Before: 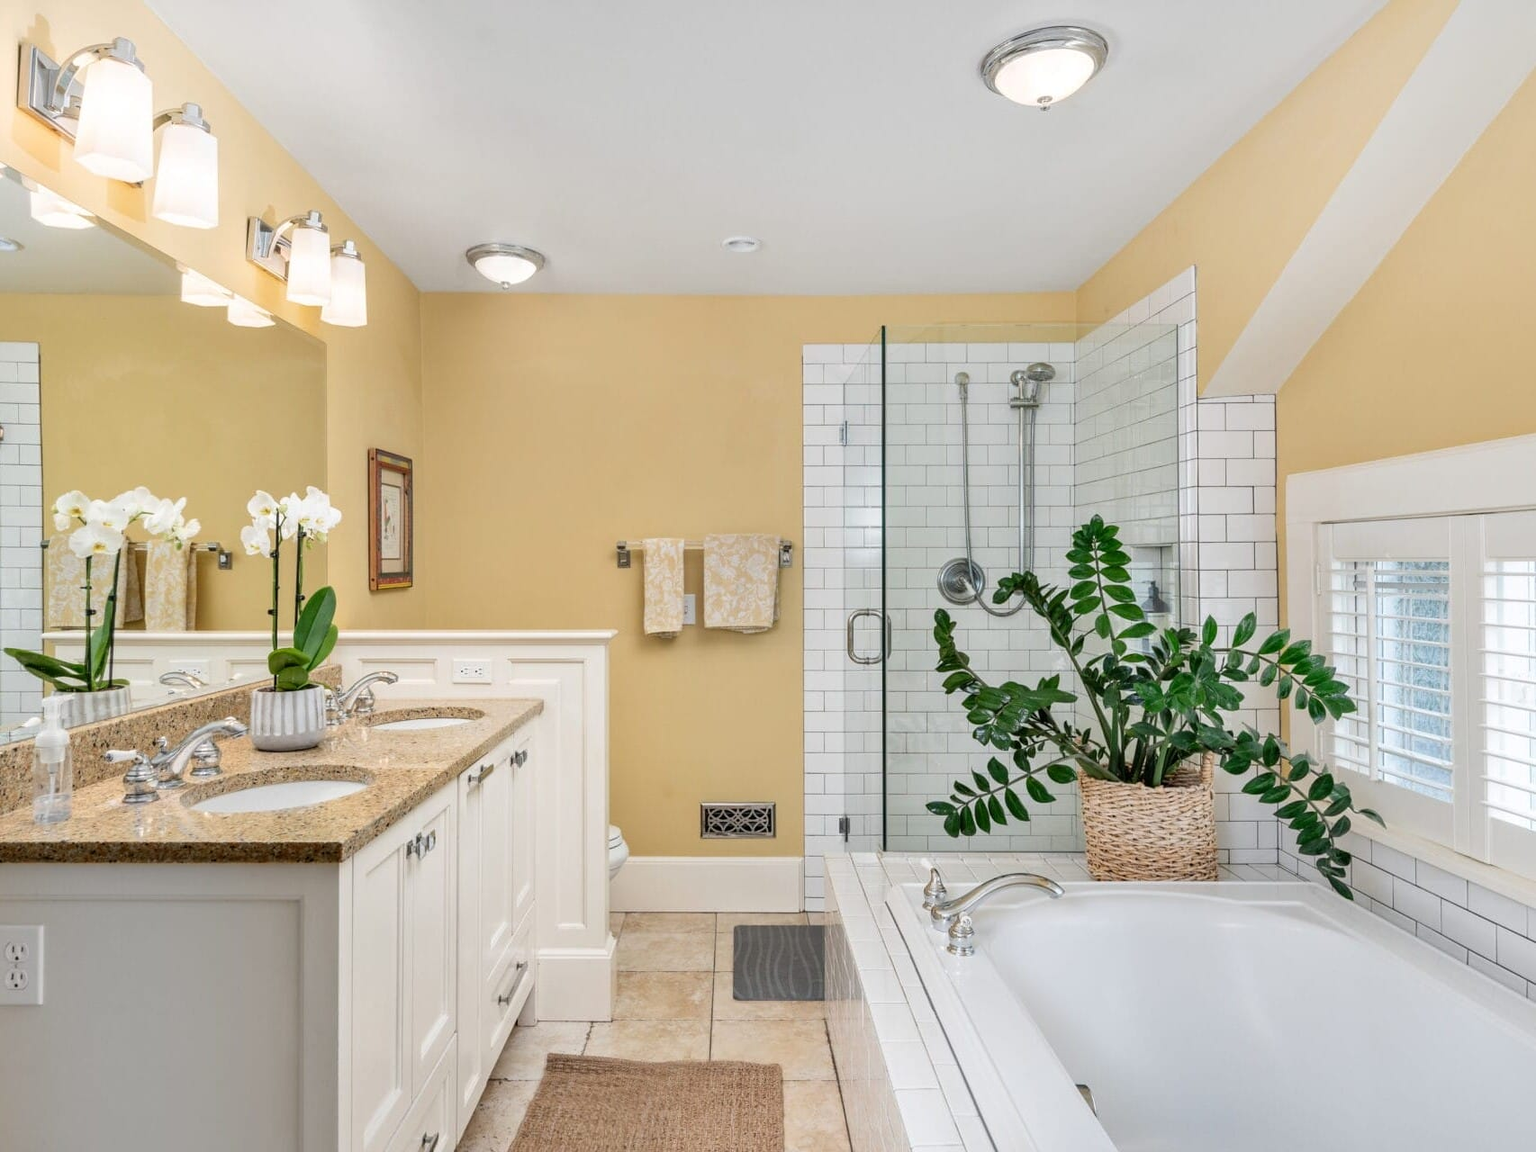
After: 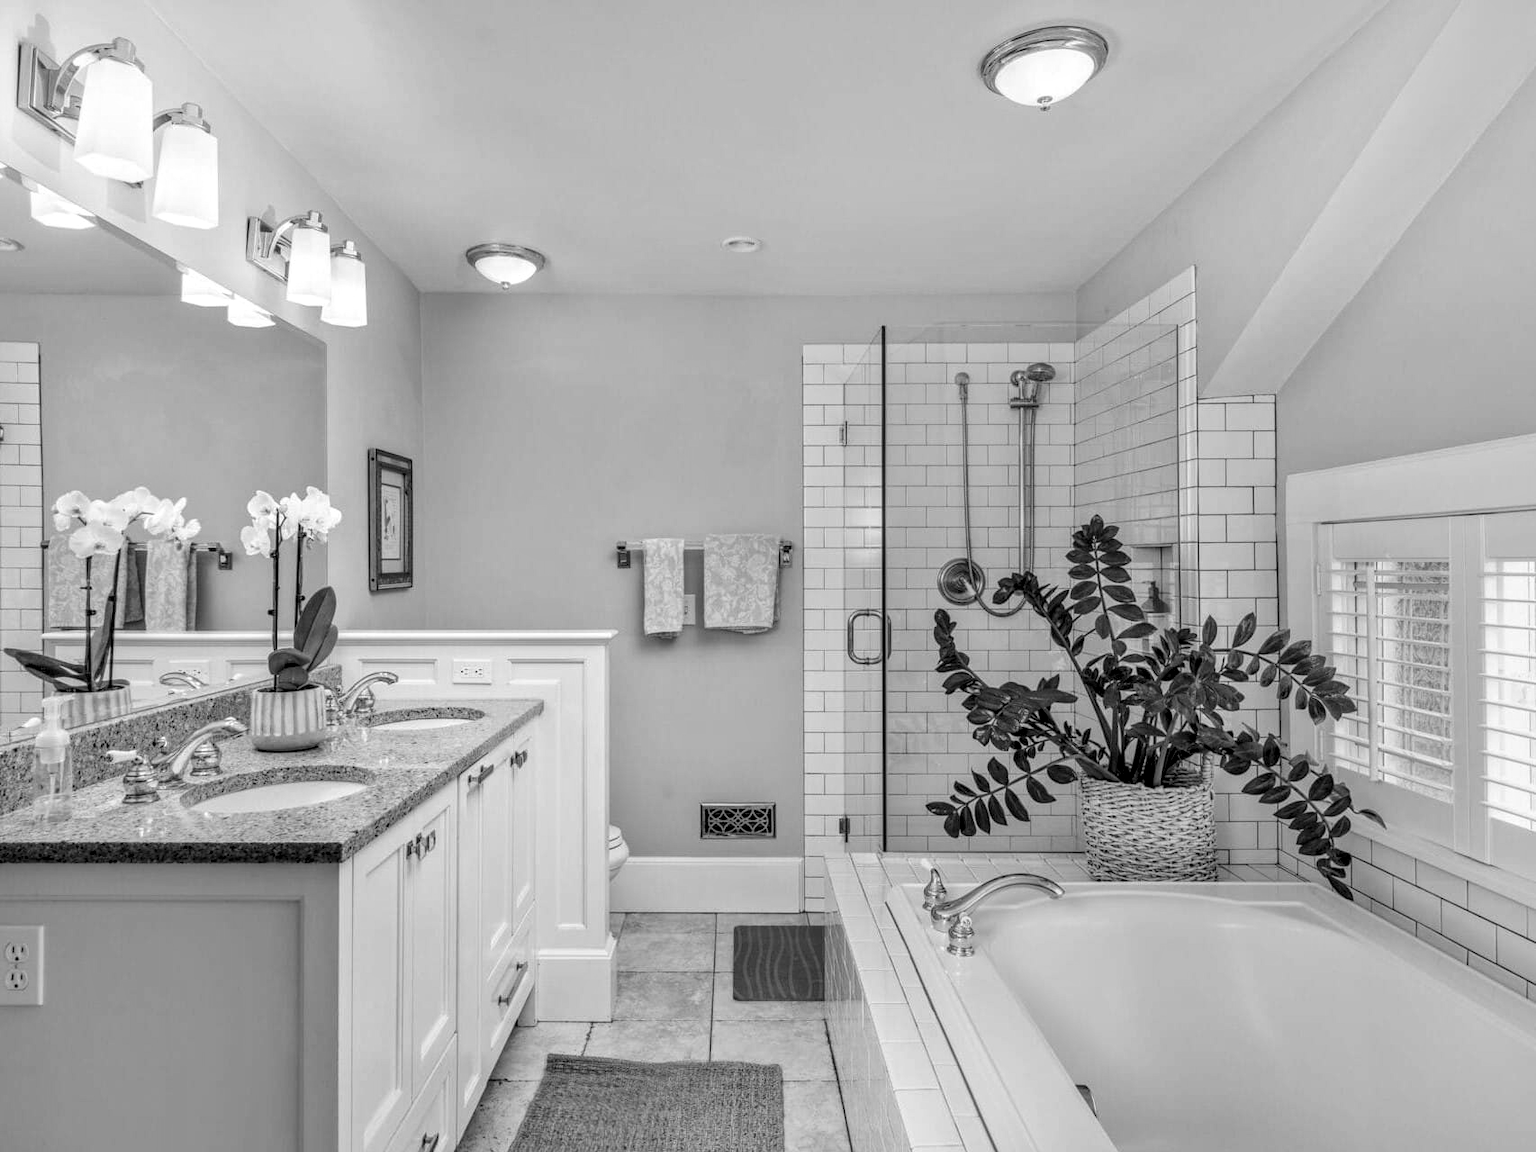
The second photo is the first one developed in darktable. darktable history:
monochrome: a 26.22, b 42.67, size 0.8
local contrast: highlights 25%, detail 150%
